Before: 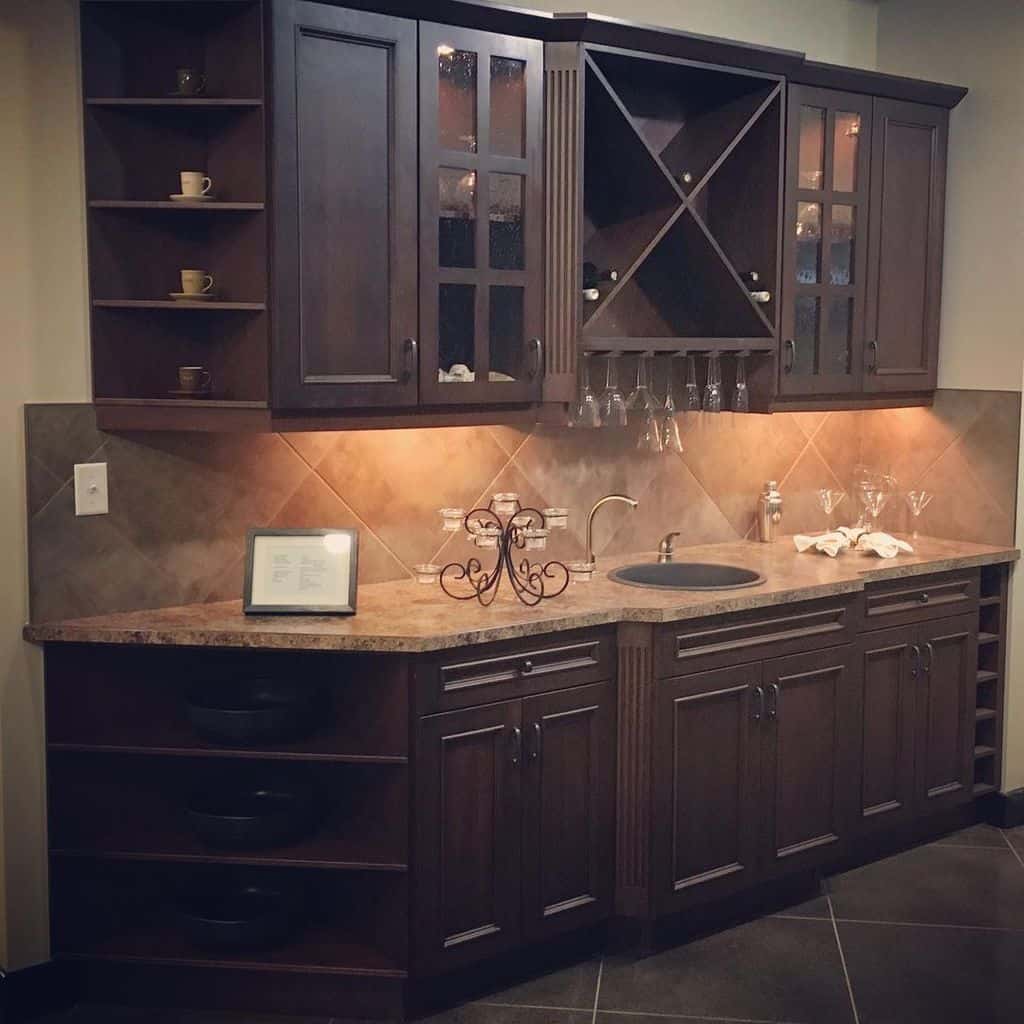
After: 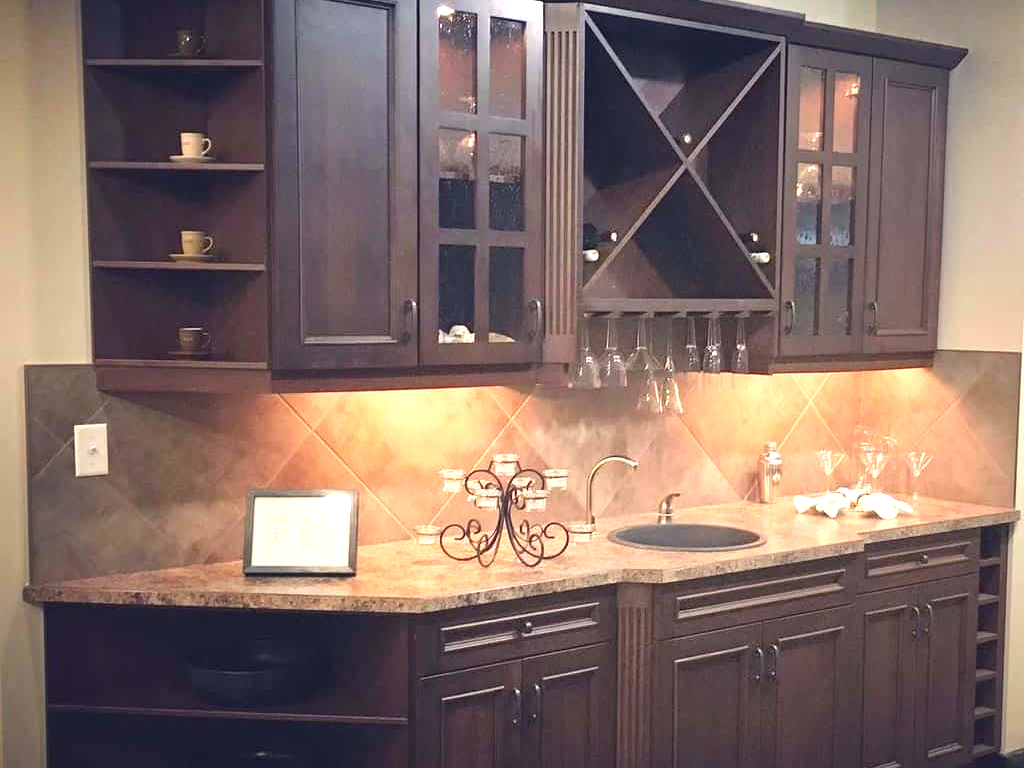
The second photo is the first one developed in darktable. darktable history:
exposure: black level correction 0, exposure 1.1 EV, compensate highlight preservation false
crop: top 3.857%, bottom 21.132%
